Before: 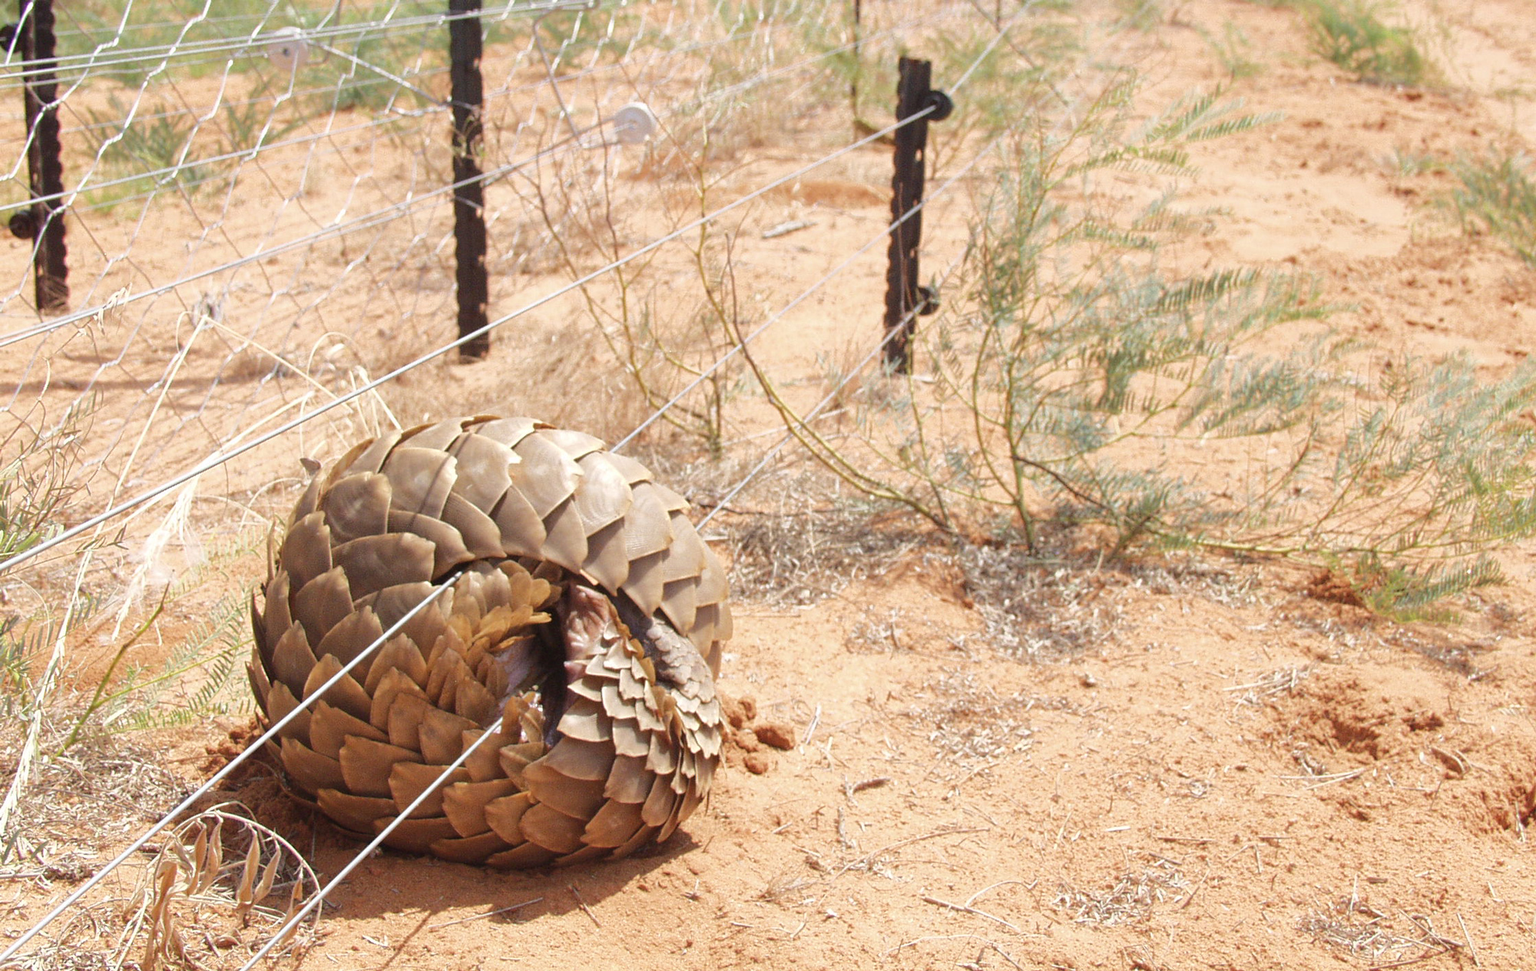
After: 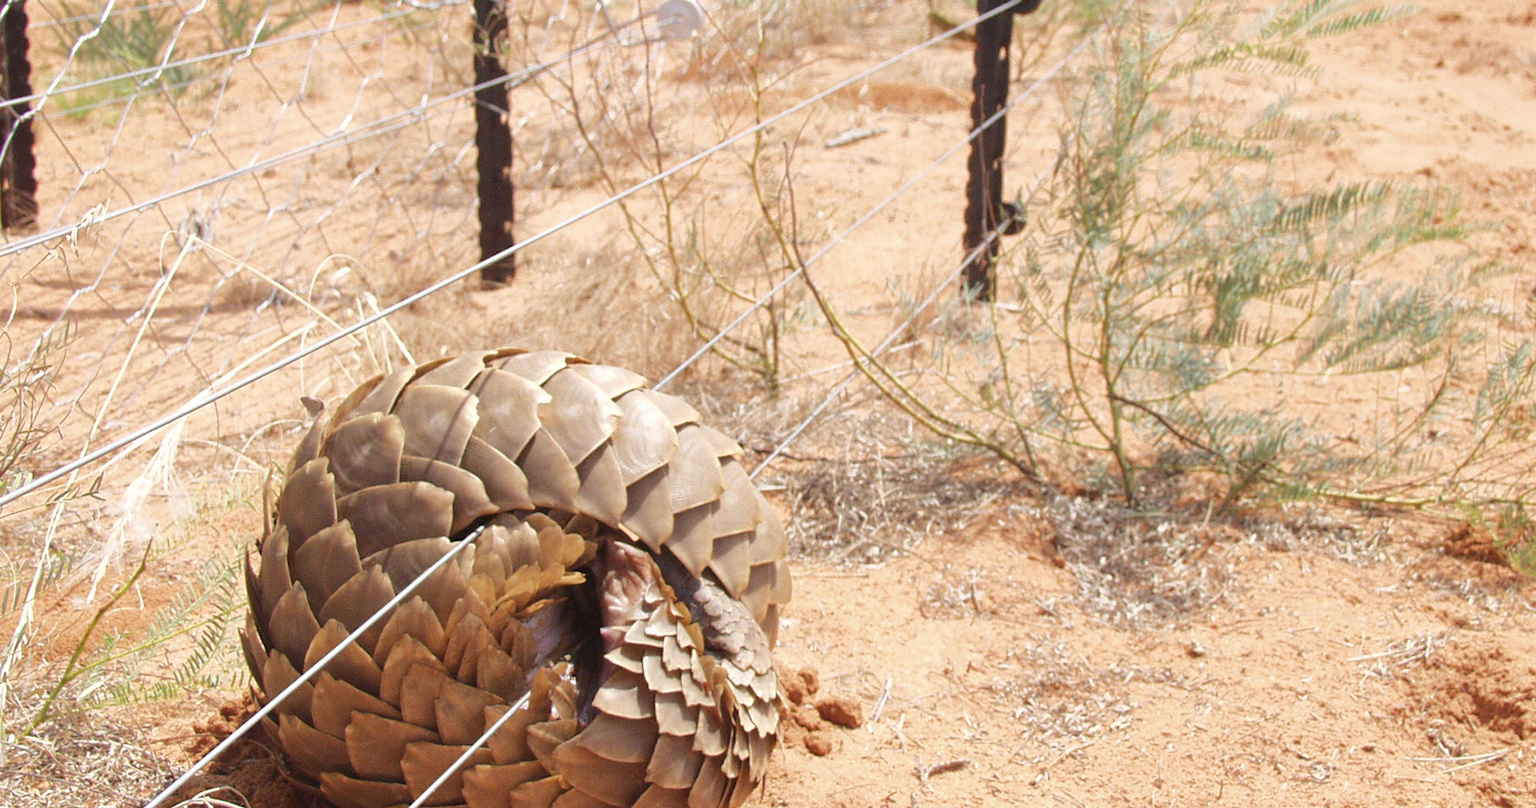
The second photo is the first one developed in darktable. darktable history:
crop and rotate: left 2.327%, top 11.211%, right 9.551%, bottom 15.385%
